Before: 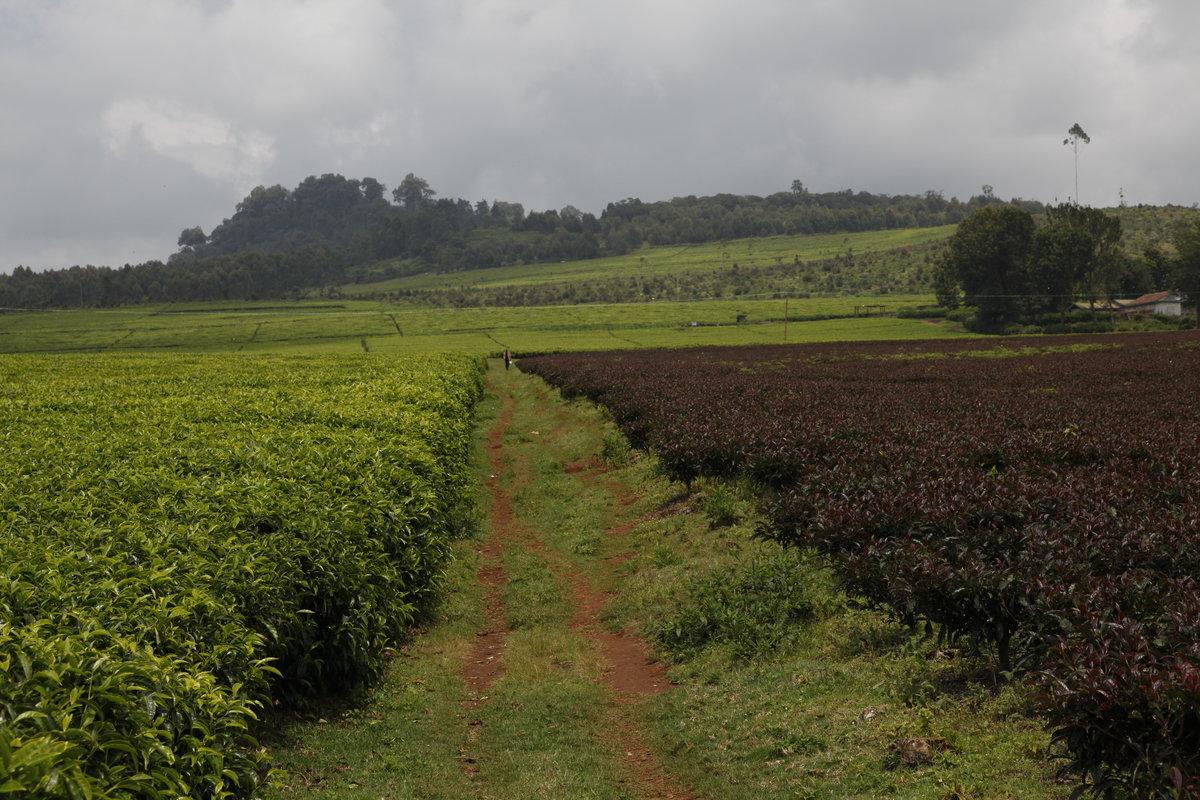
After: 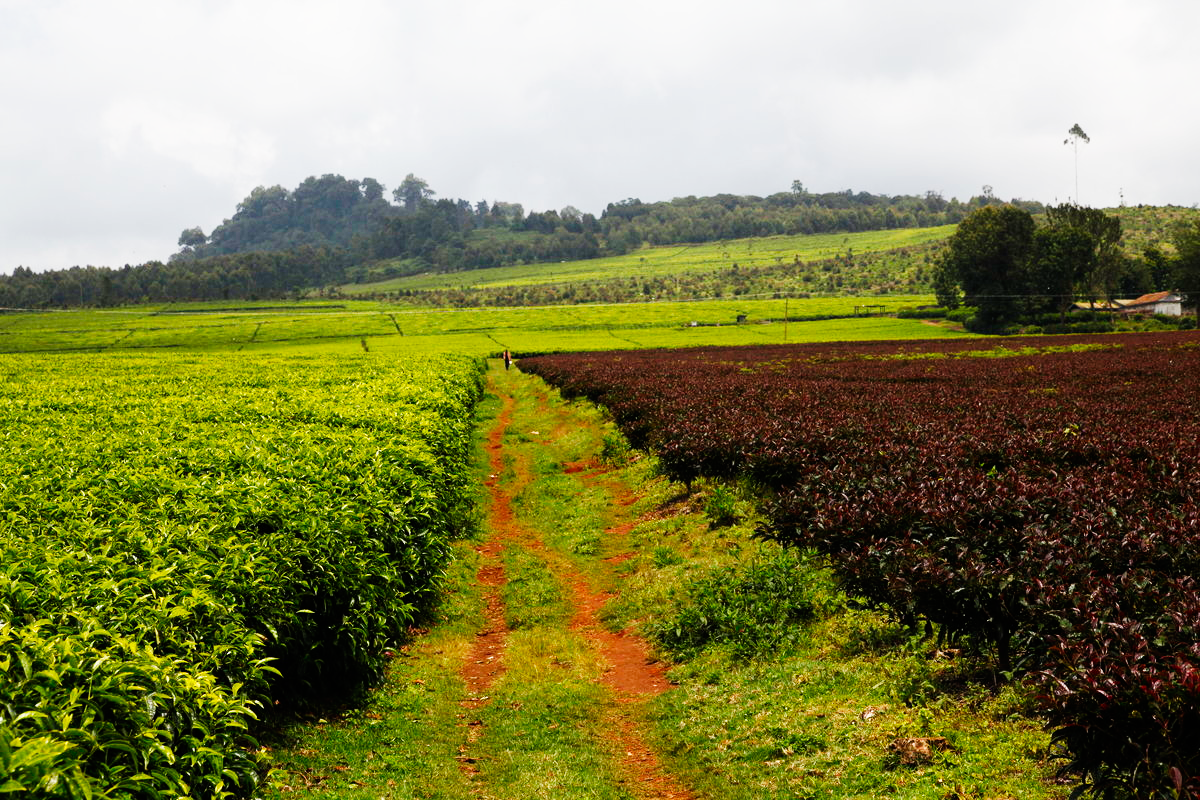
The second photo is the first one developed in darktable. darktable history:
color balance rgb: global vibrance 20%
base curve: curves: ch0 [(0, 0) (0.007, 0.004) (0.027, 0.03) (0.046, 0.07) (0.207, 0.54) (0.442, 0.872) (0.673, 0.972) (1, 1)], preserve colors none
